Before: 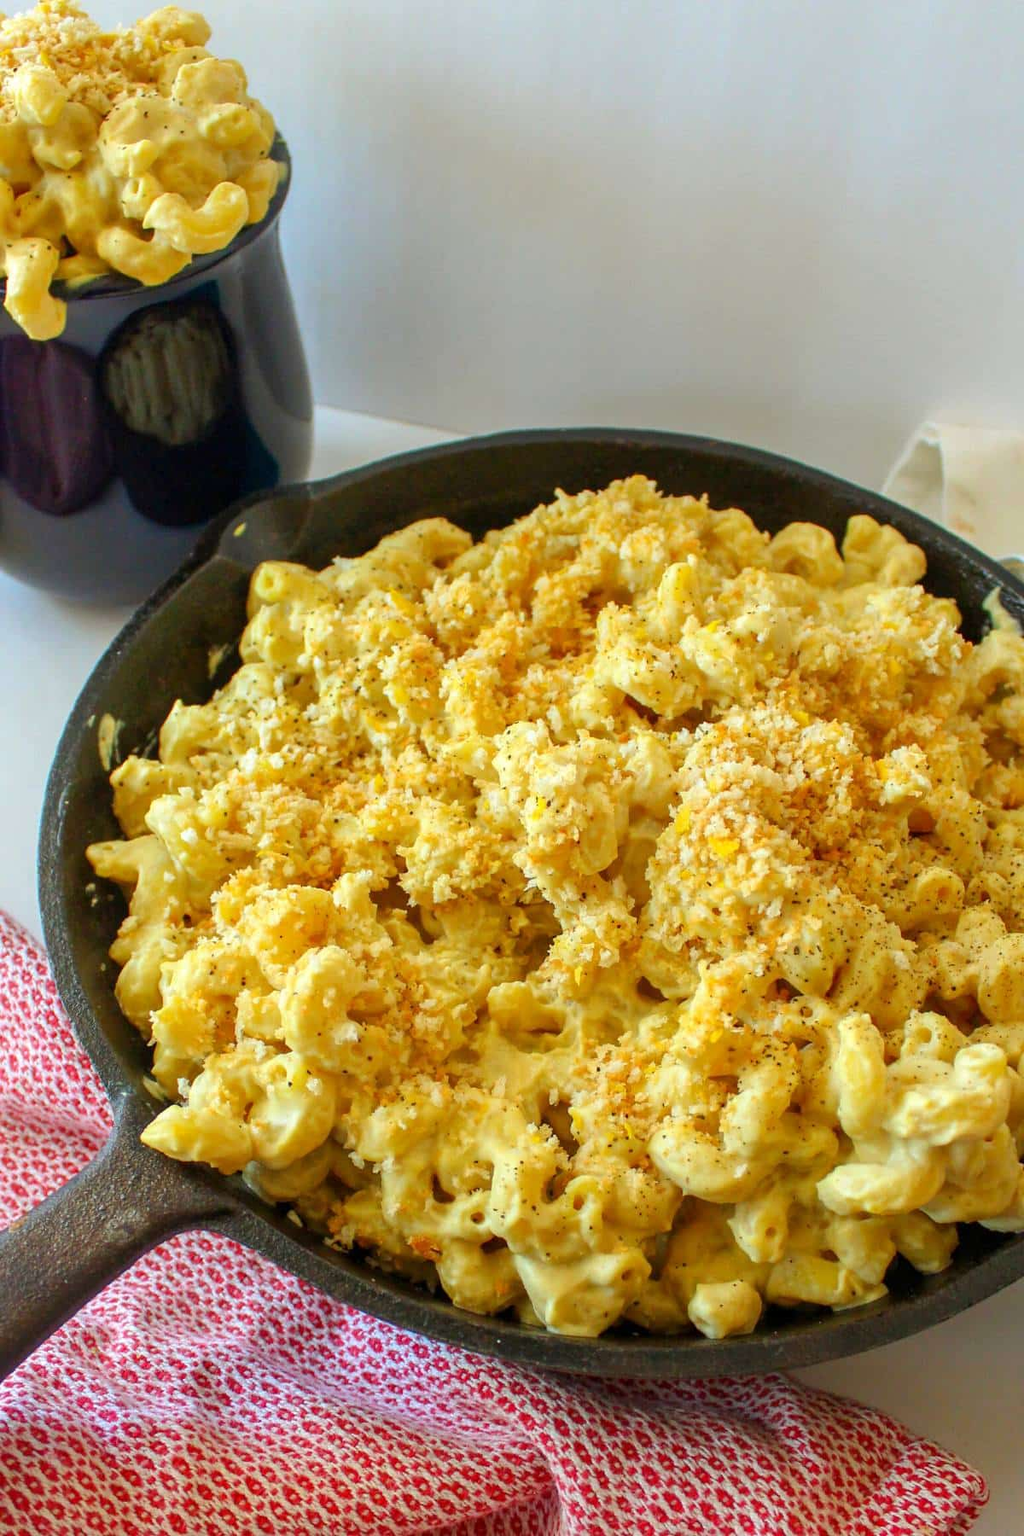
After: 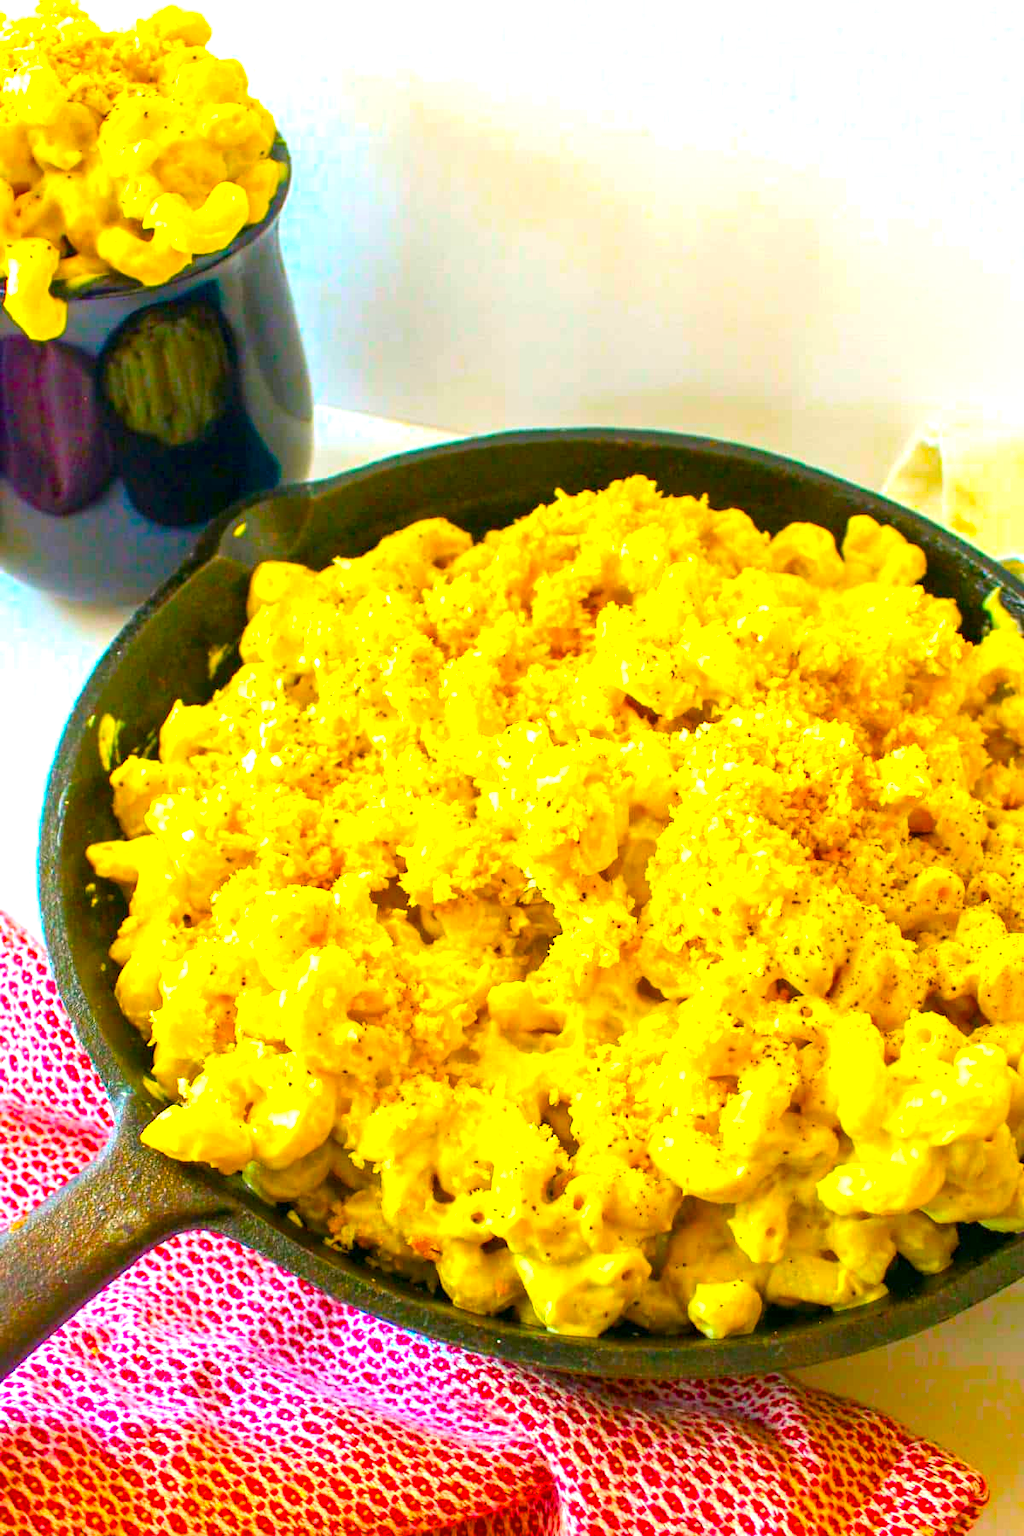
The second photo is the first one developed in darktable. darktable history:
color balance rgb: linear chroma grading › global chroma 42%, perceptual saturation grading › global saturation 42%, global vibrance 33%
exposure: black level correction 0, exposure 1.1 EV, compensate exposure bias true, compensate highlight preservation false
color correction: highlights a* 4.02, highlights b* 4.98, shadows a* -7.55, shadows b* 4.98
